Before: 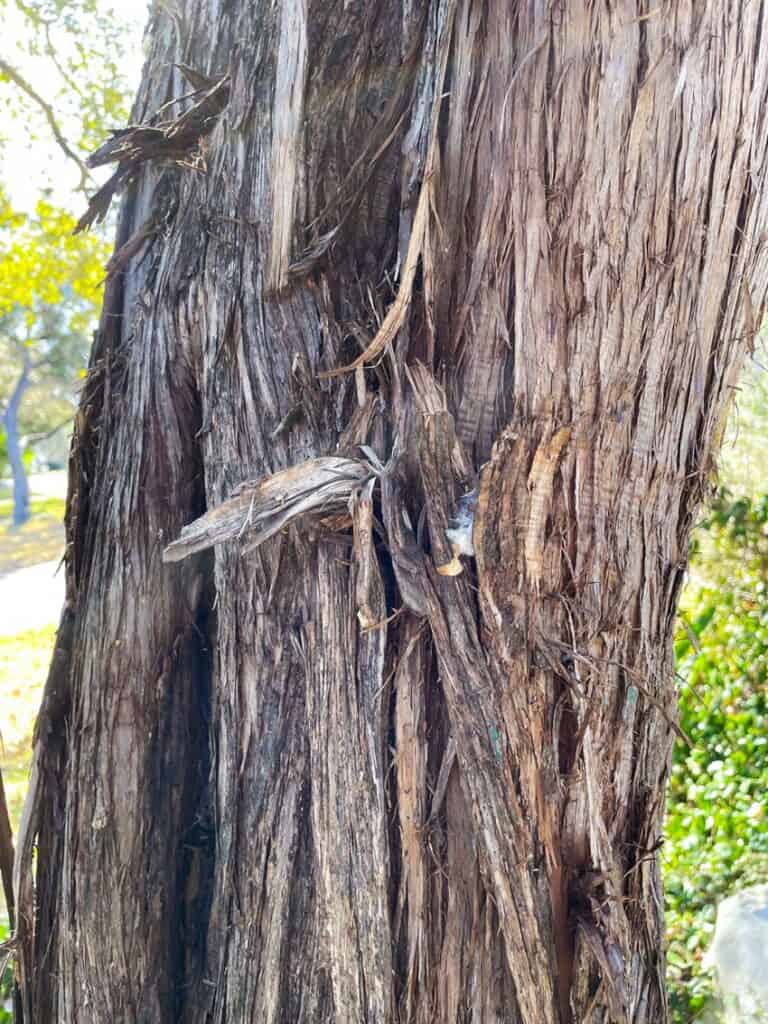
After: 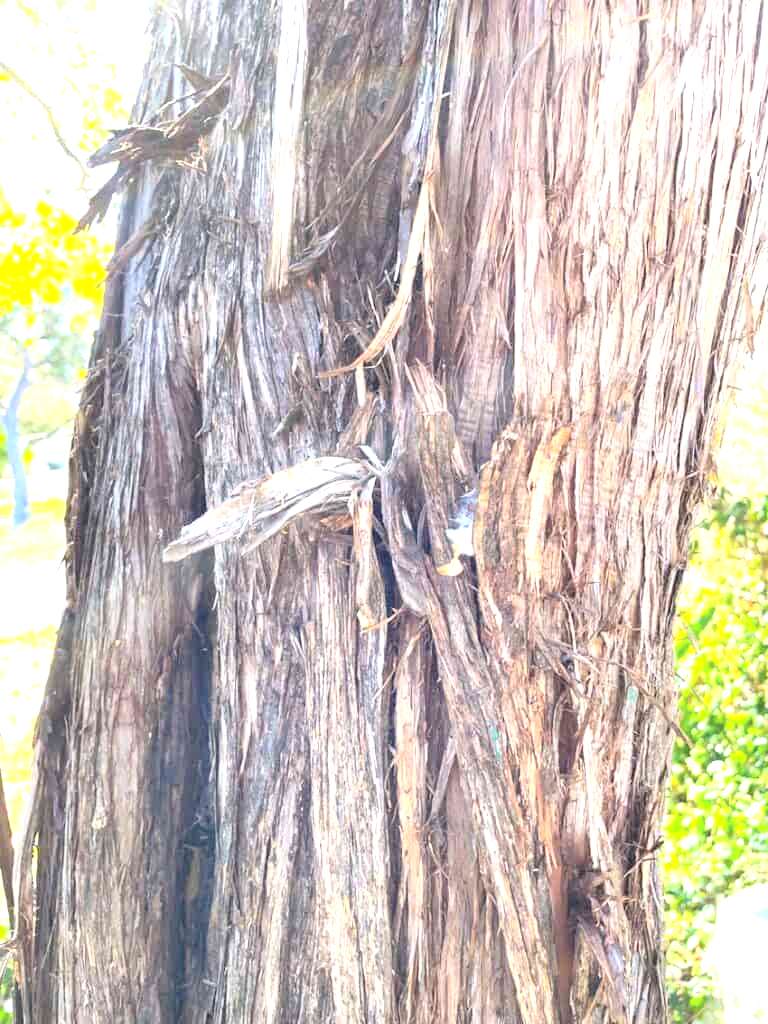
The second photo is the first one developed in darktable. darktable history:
exposure: black level correction -0.002, exposure 1.113 EV, compensate highlight preservation false
contrast brightness saturation: brightness 0.274
